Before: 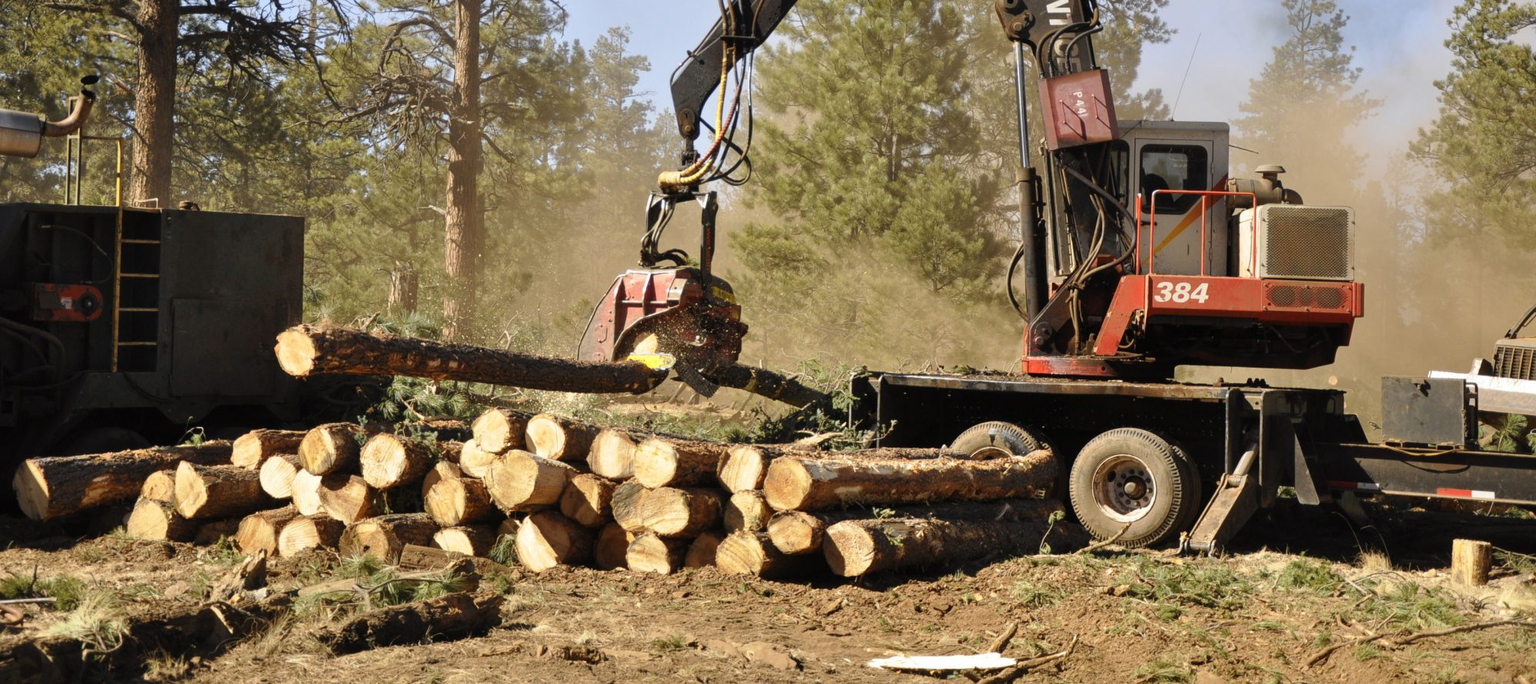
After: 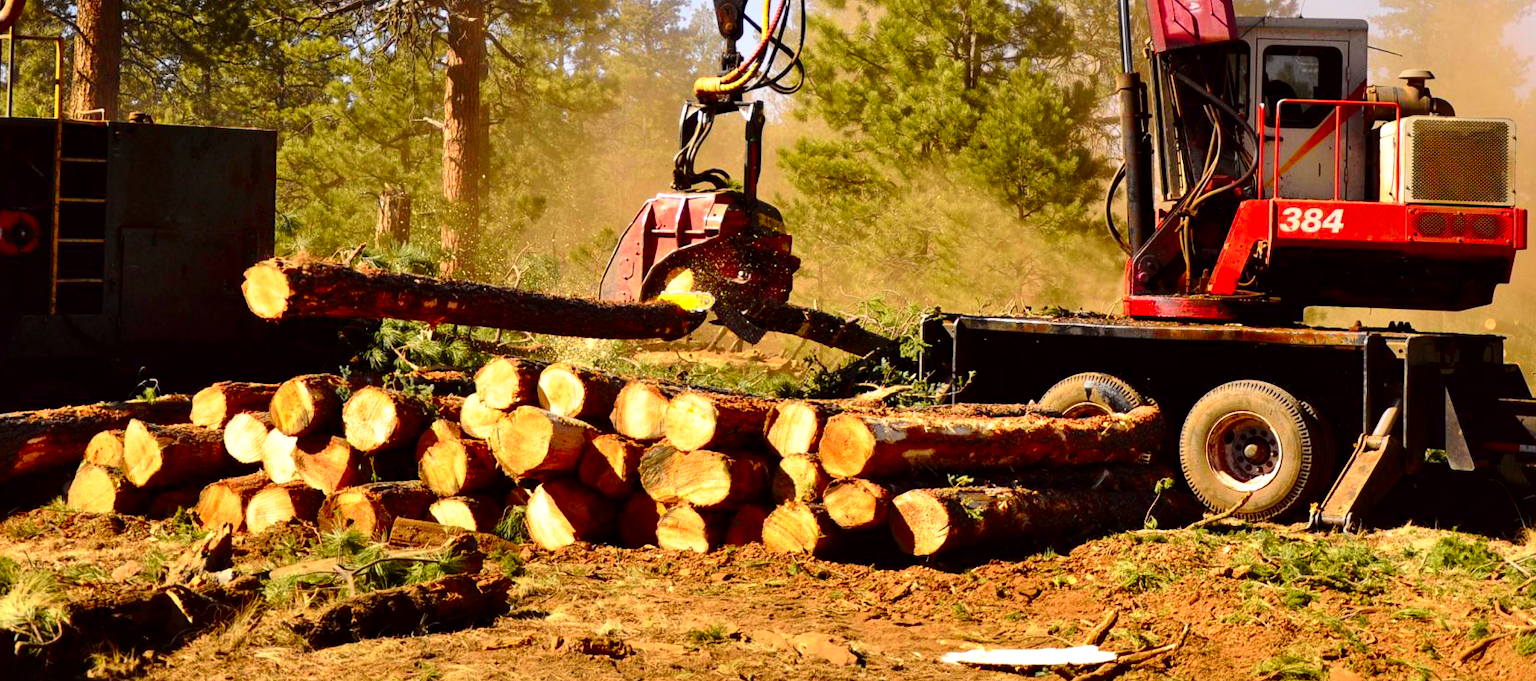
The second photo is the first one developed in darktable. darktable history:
local contrast: mode bilateral grid, contrast 19, coarseness 51, detail 119%, midtone range 0.2
tone curve: curves: ch0 [(0, 0) (0.106, 0.026) (0.275, 0.155) (0.392, 0.314) (0.513, 0.481) (0.657, 0.667) (1, 1)]; ch1 [(0, 0) (0.5, 0.511) (0.536, 0.579) (0.587, 0.69) (1, 1)]; ch2 [(0, 0) (0.5, 0.5) (0.55, 0.552) (0.625, 0.699) (1, 1)], color space Lab, independent channels, preserve colors none
contrast brightness saturation: saturation 0.184
crop and rotate: left 4.568%, top 15.552%, right 10.657%
levels: levels [0, 0.476, 0.951]
